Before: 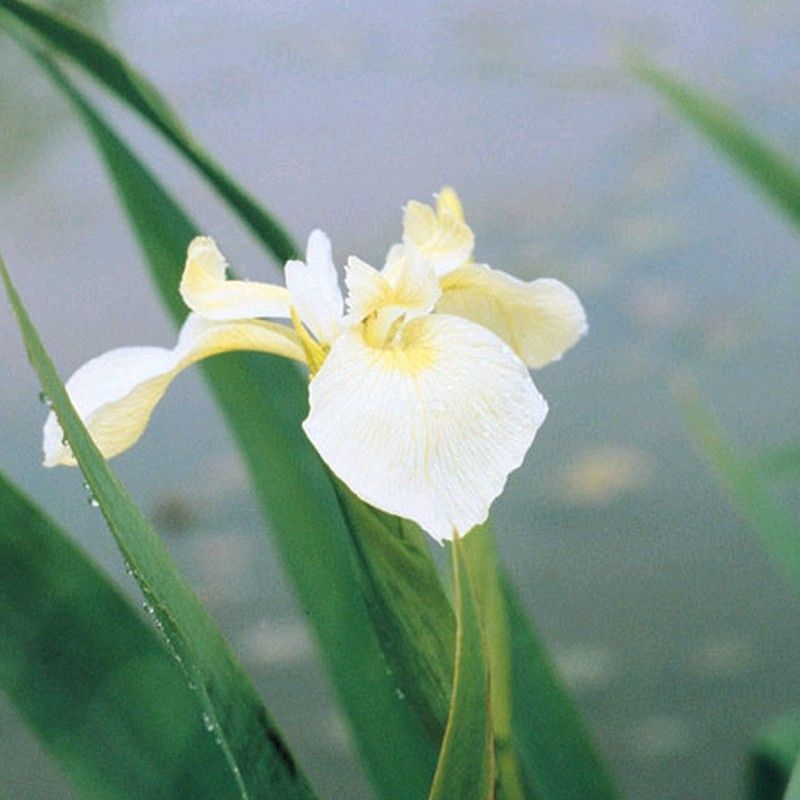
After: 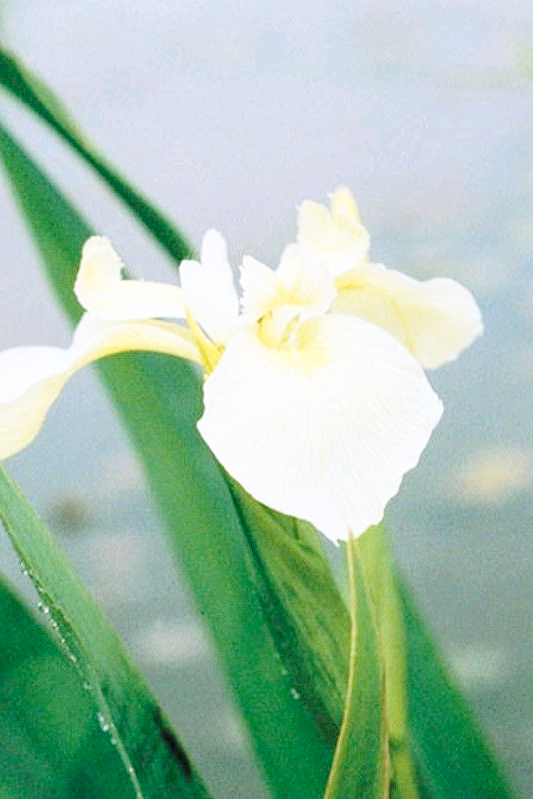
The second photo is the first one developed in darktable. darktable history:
base curve: curves: ch0 [(0, 0) (0.028, 0.03) (0.121, 0.232) (0.46, 0.748) (0.859, 0.968) (1, 1)], preserve colors none
crop and rotate: left 13.342%, right 19.991%
